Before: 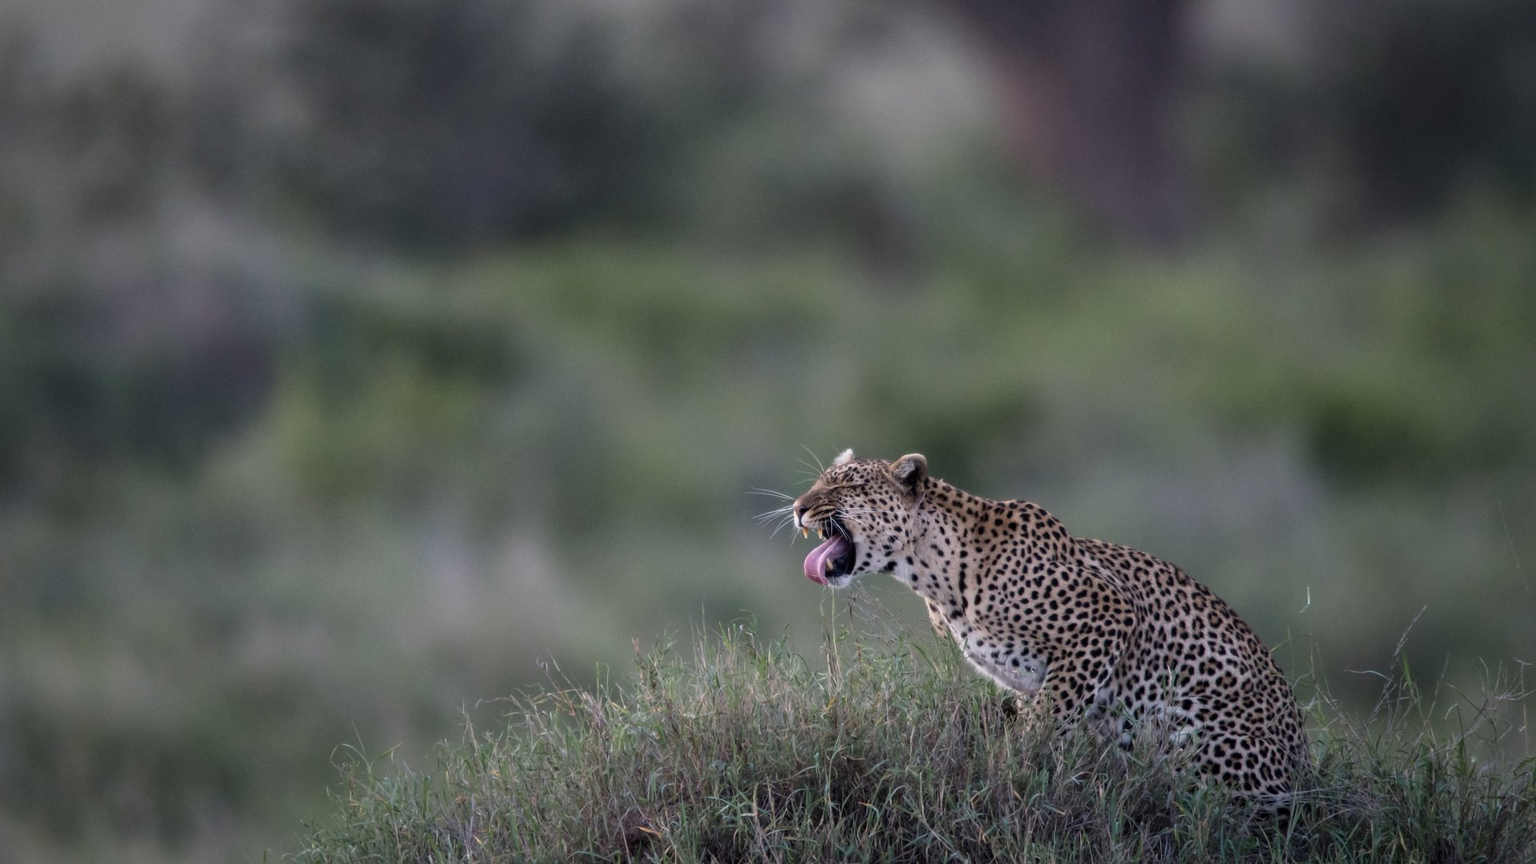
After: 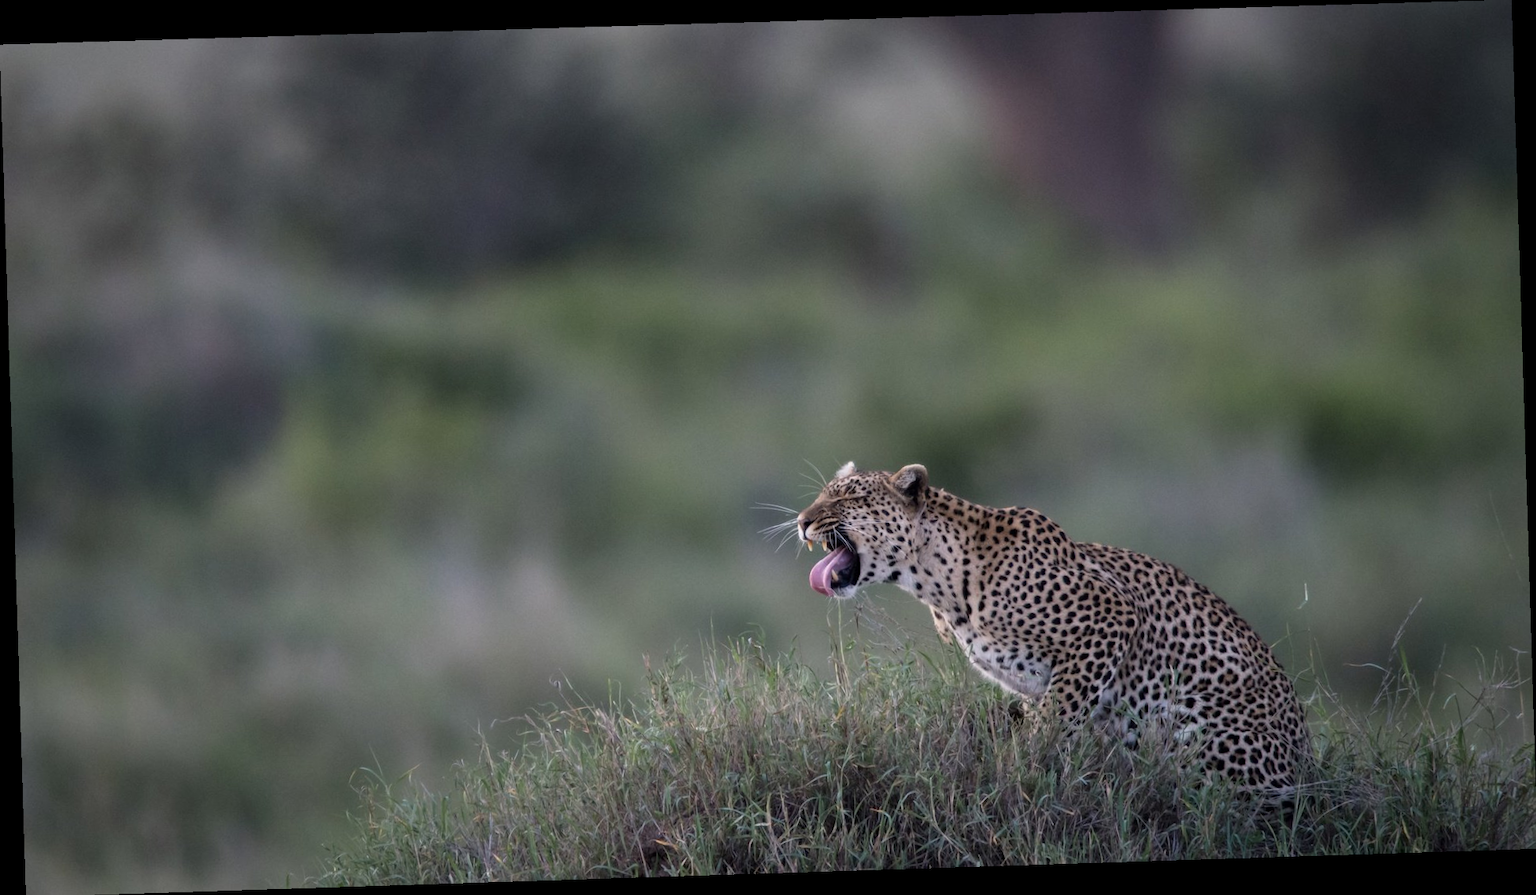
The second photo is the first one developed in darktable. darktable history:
rotate and perspective: rotation -1.77°, lens shift (horizontal) 0.004, automatic cropping off
